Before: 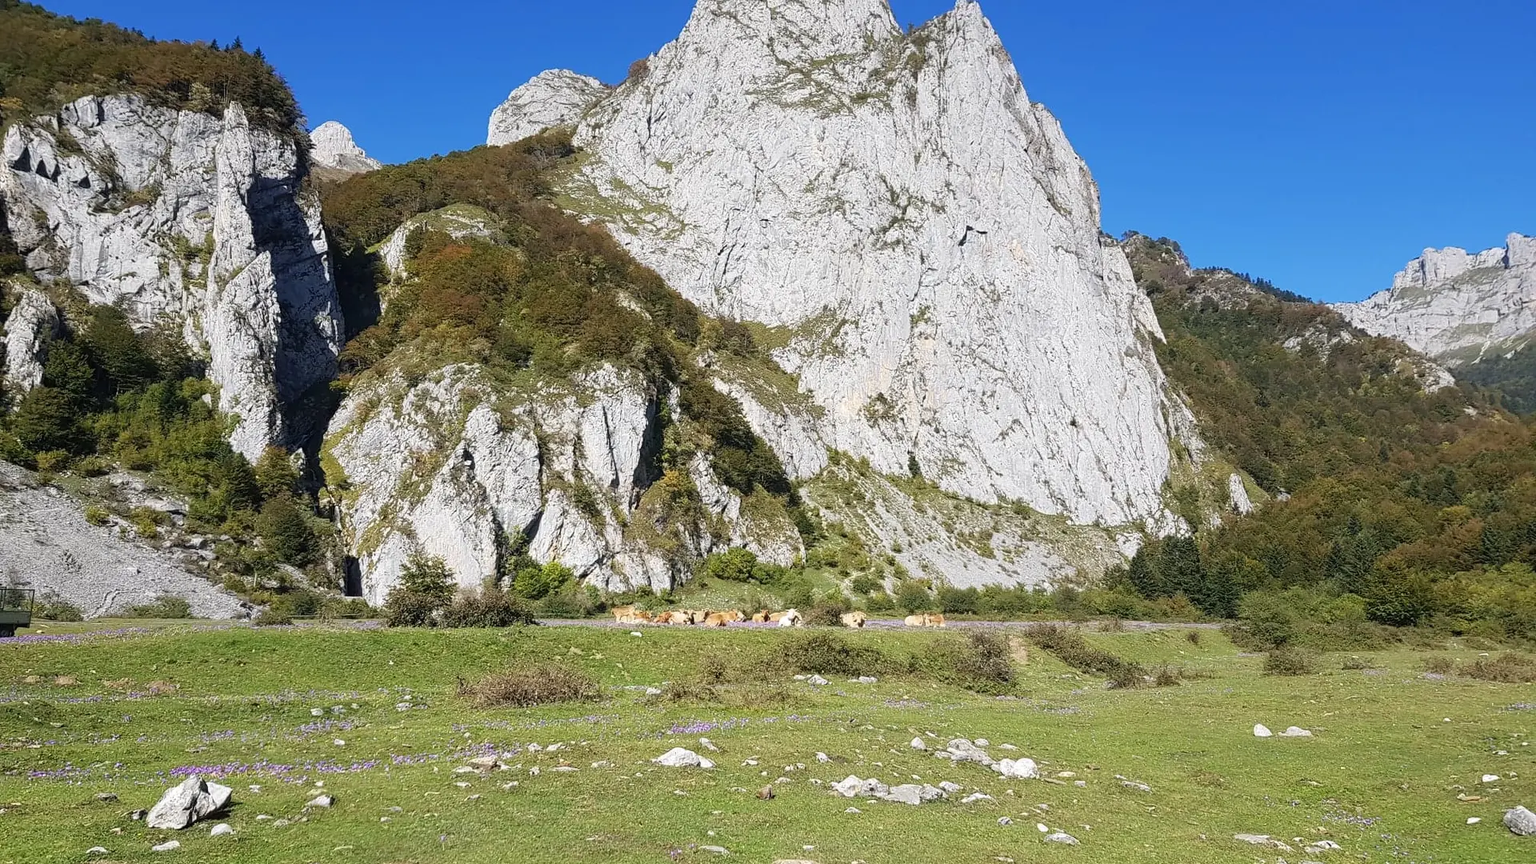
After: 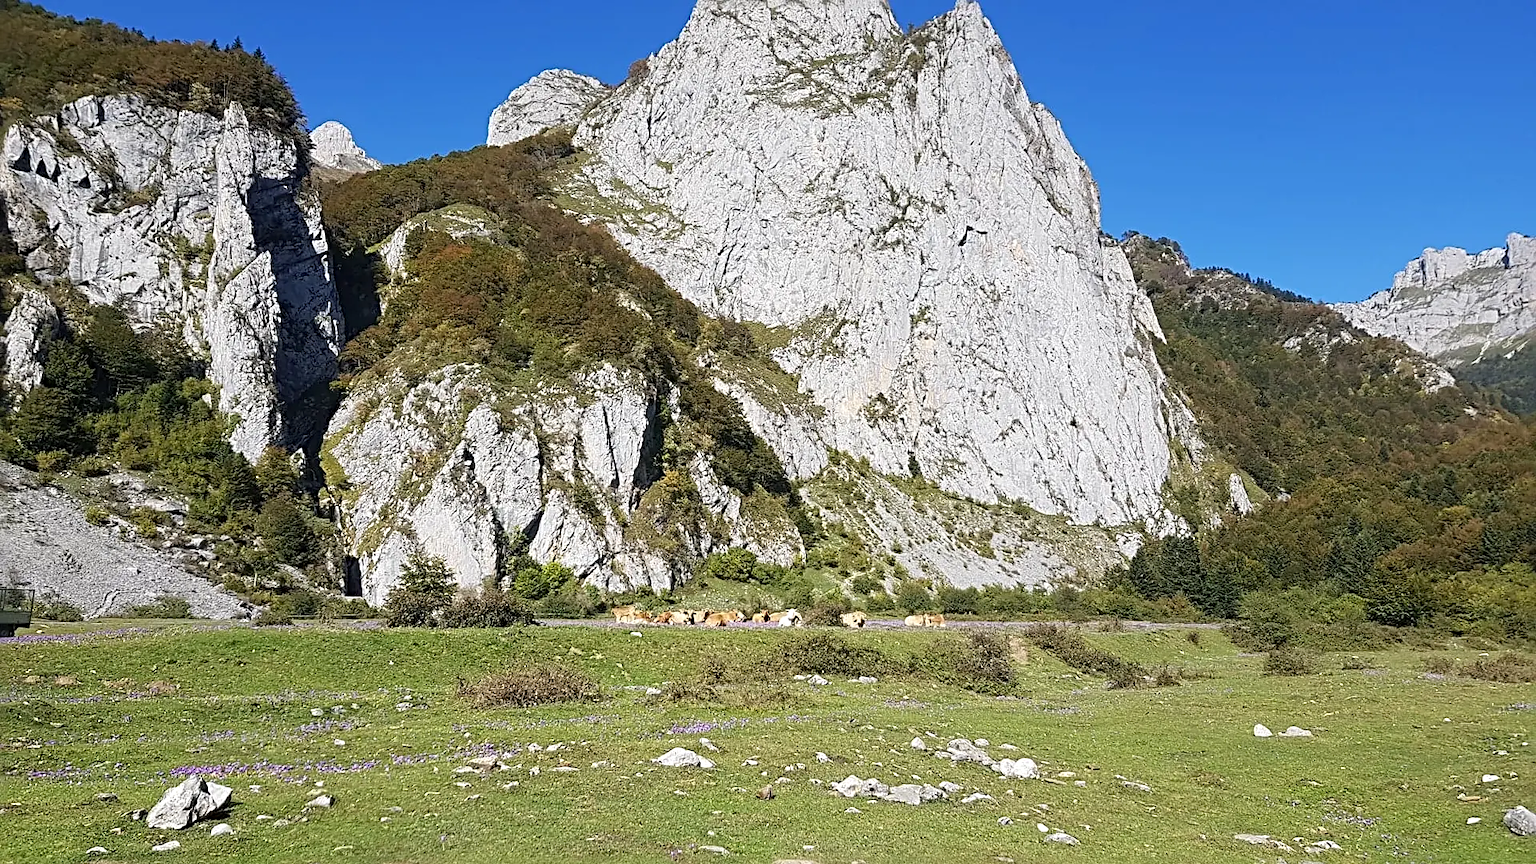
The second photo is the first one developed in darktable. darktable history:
sharpen: radius 3.95
